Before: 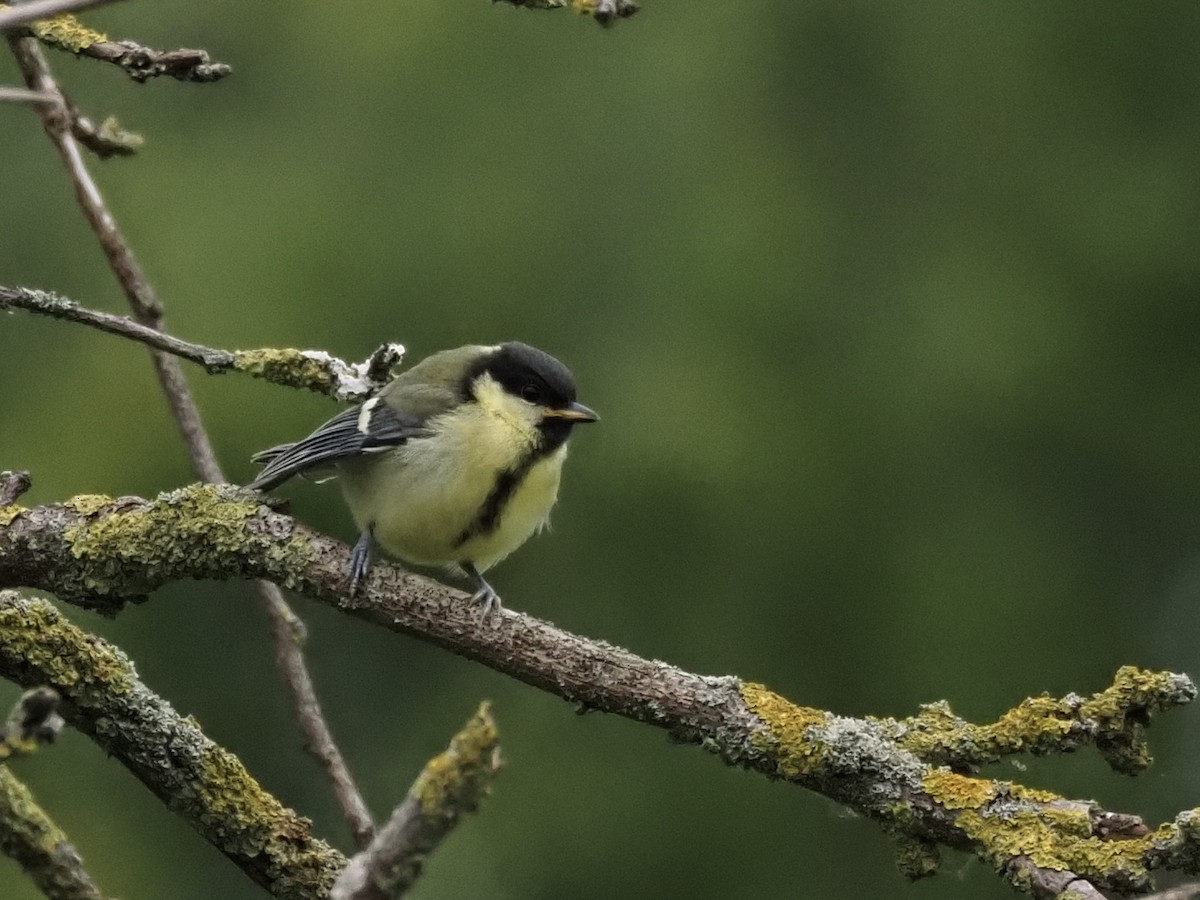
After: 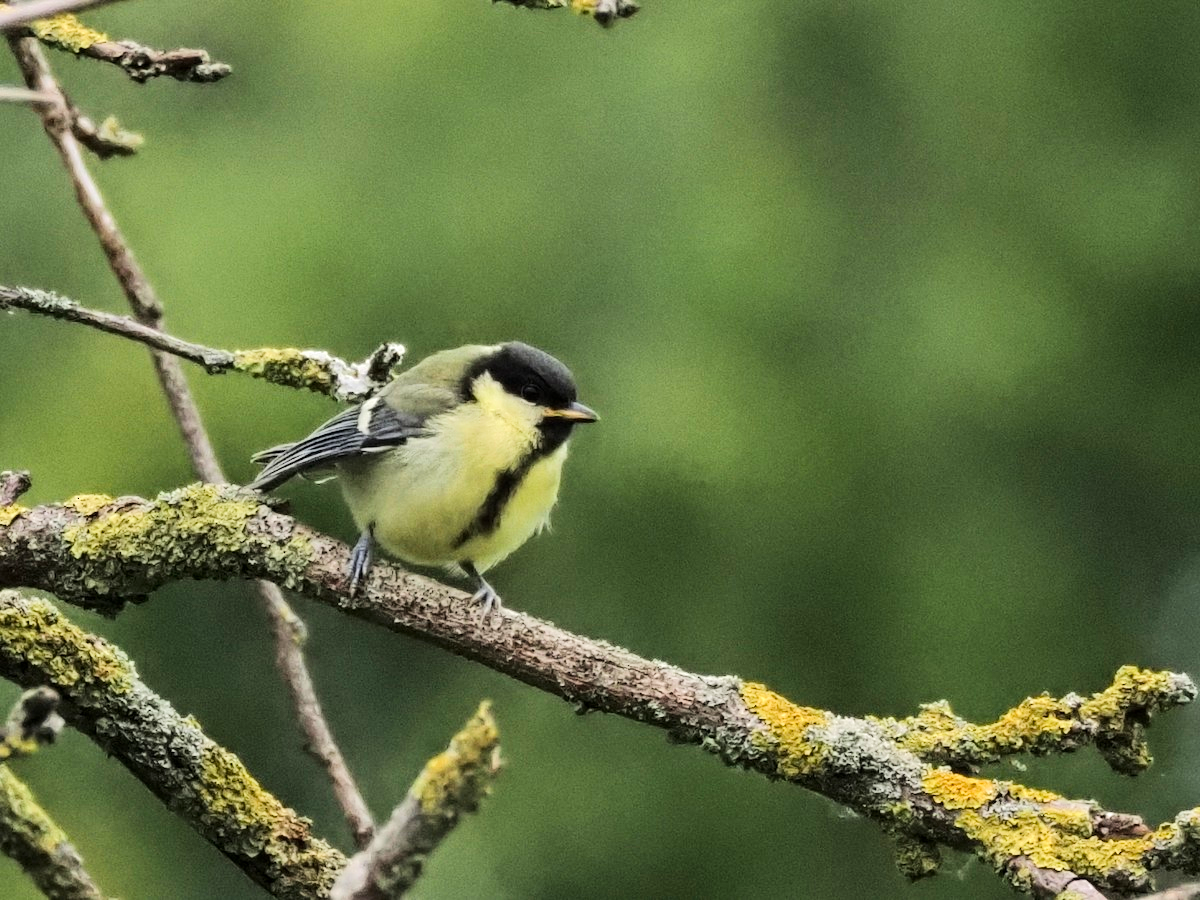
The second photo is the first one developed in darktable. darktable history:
tone equalizer: -7 EV 0.142 EV, -6 EV 0.564 EV, -5 EV 1.11 EV, -4 EV 1.29 EV, -3 EV 1.15 EV, -2 EV 0.6 EV, -1 EV 0.146 EV, edges refinement/feathering 500, mask exposure compensation -1.57 EV, preserve details no
local contrast: highlights 101%, shadows 99%, detail 119%, midtone range 0.2
